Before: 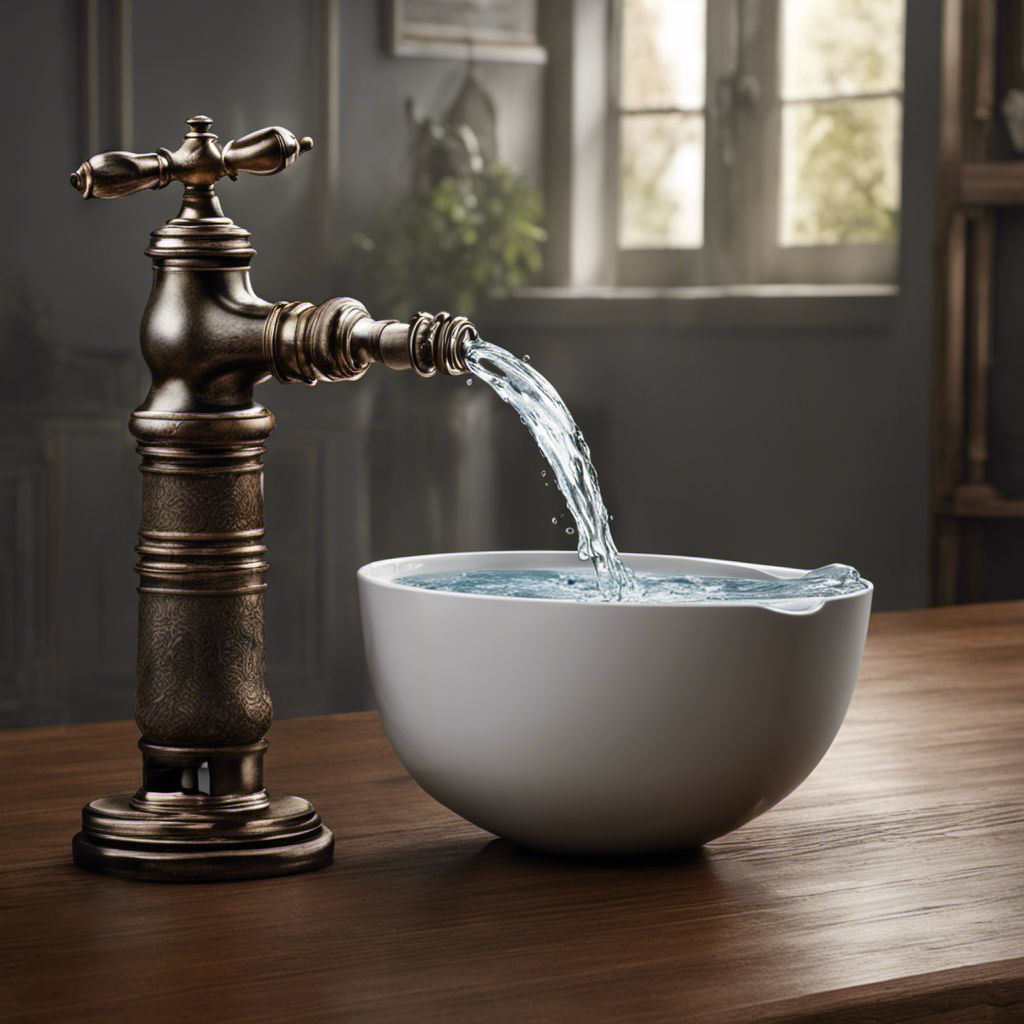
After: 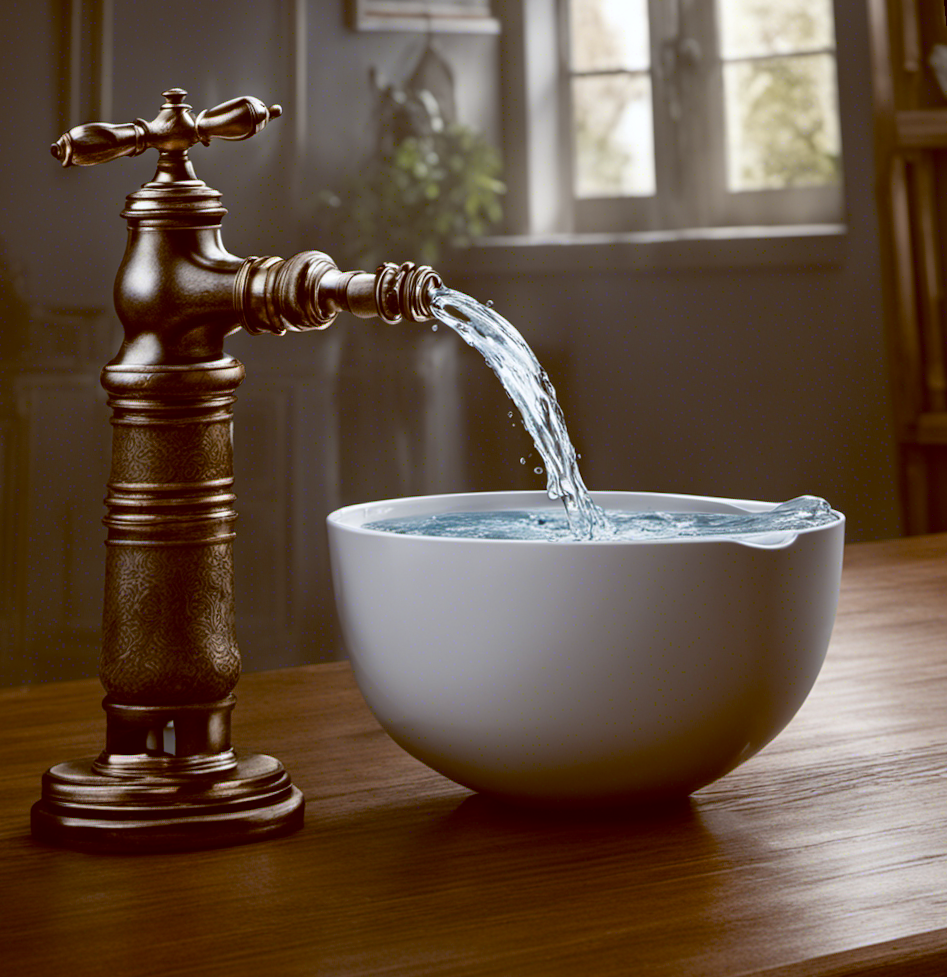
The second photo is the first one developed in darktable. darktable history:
rotate and perspective: rotation -1.68°, lens shift (vertical) -0.146, crop left 0.049, crop right 0.912, crop top 0.032, crop bottom 0.96
color balance: lift [1, 1.015, 1.004, 0.985], gamma [1, 0.958, 0.971, 1.042], gain [1, 0.956, 0.977, 1.044]
